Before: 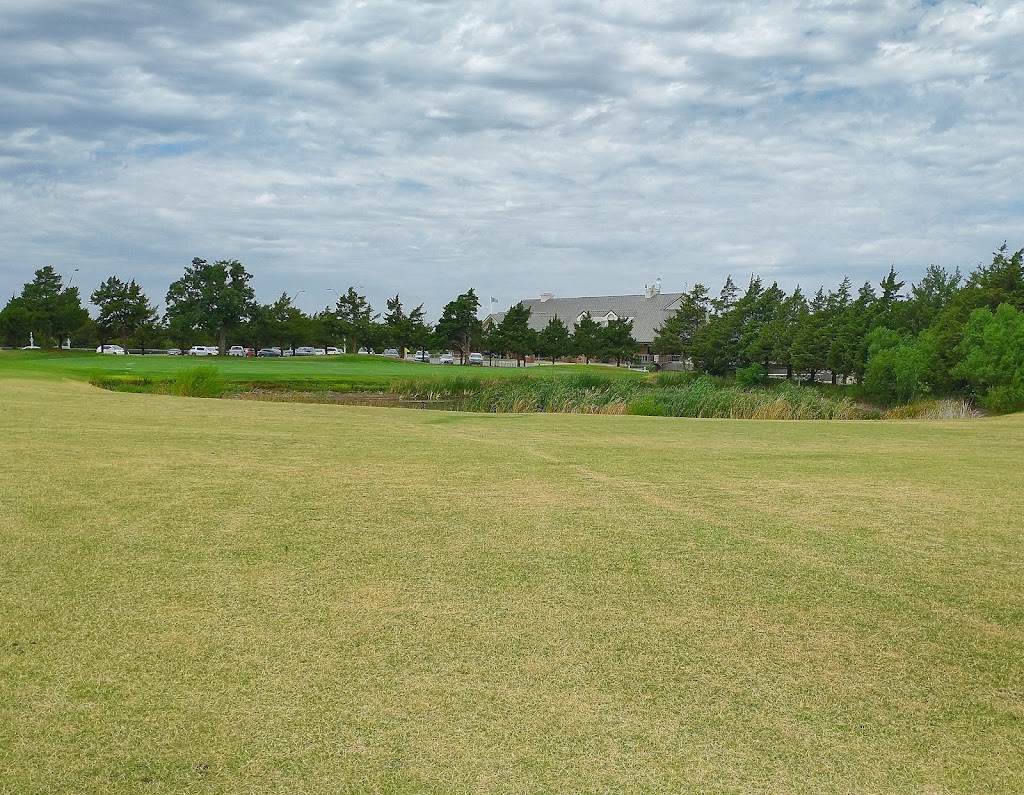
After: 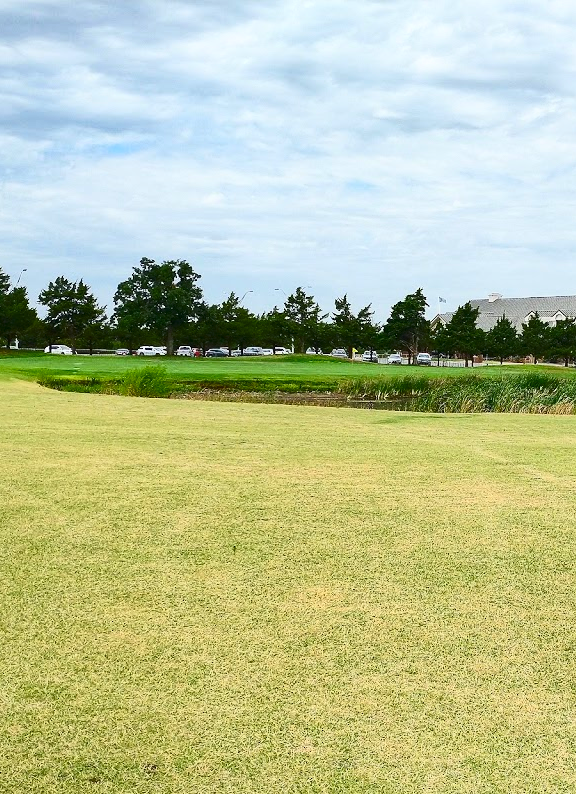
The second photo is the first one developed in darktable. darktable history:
contrast brightness saturation: contrast 0.4, brightness 0.1, saturation 0.21
crop: left 5.114%, right 38.589%
